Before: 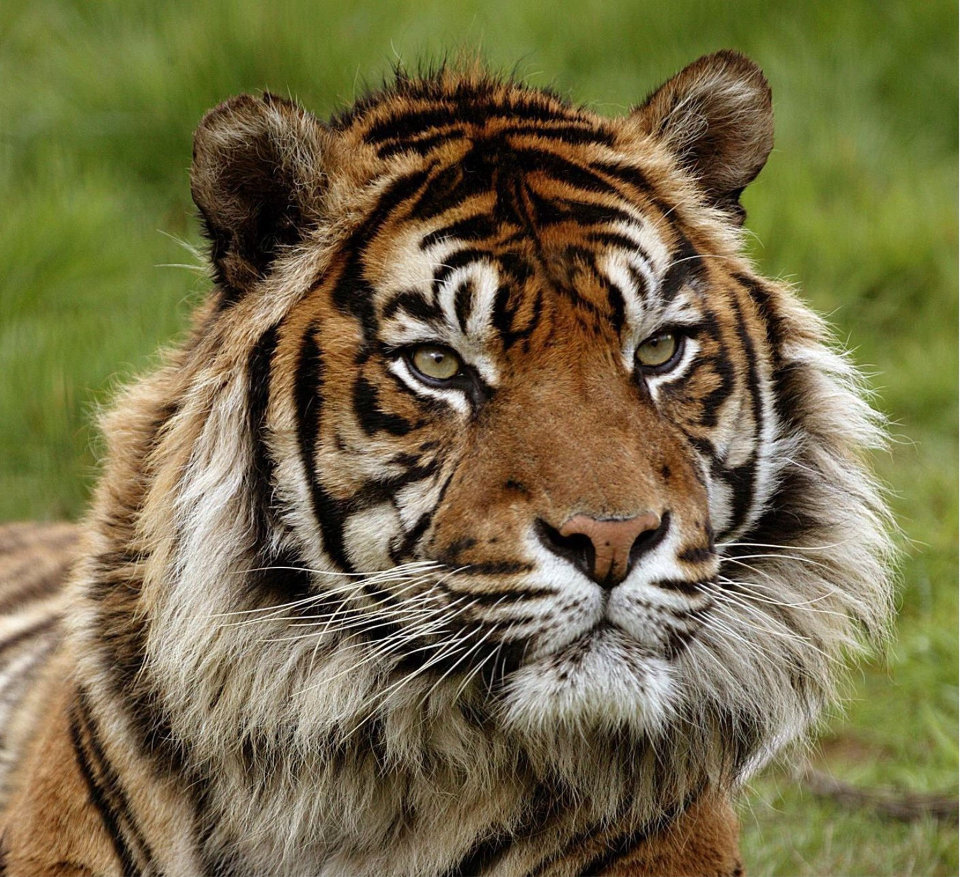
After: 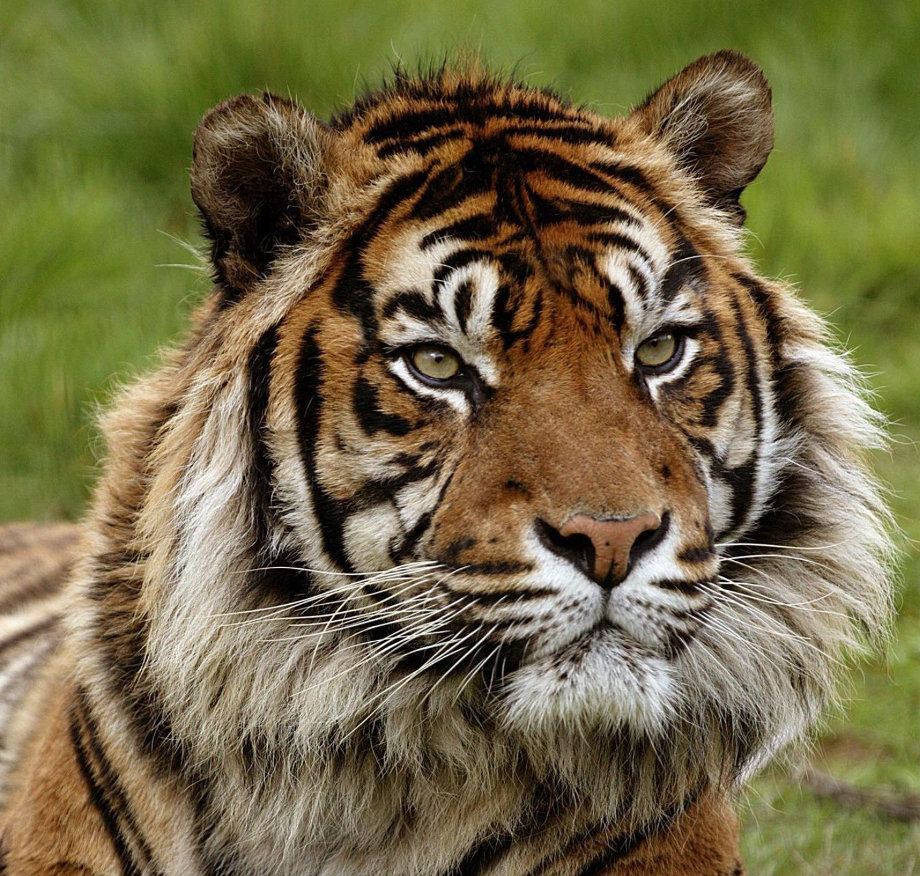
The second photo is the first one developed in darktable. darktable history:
crop: right 4.149%, bottom 0.029%
